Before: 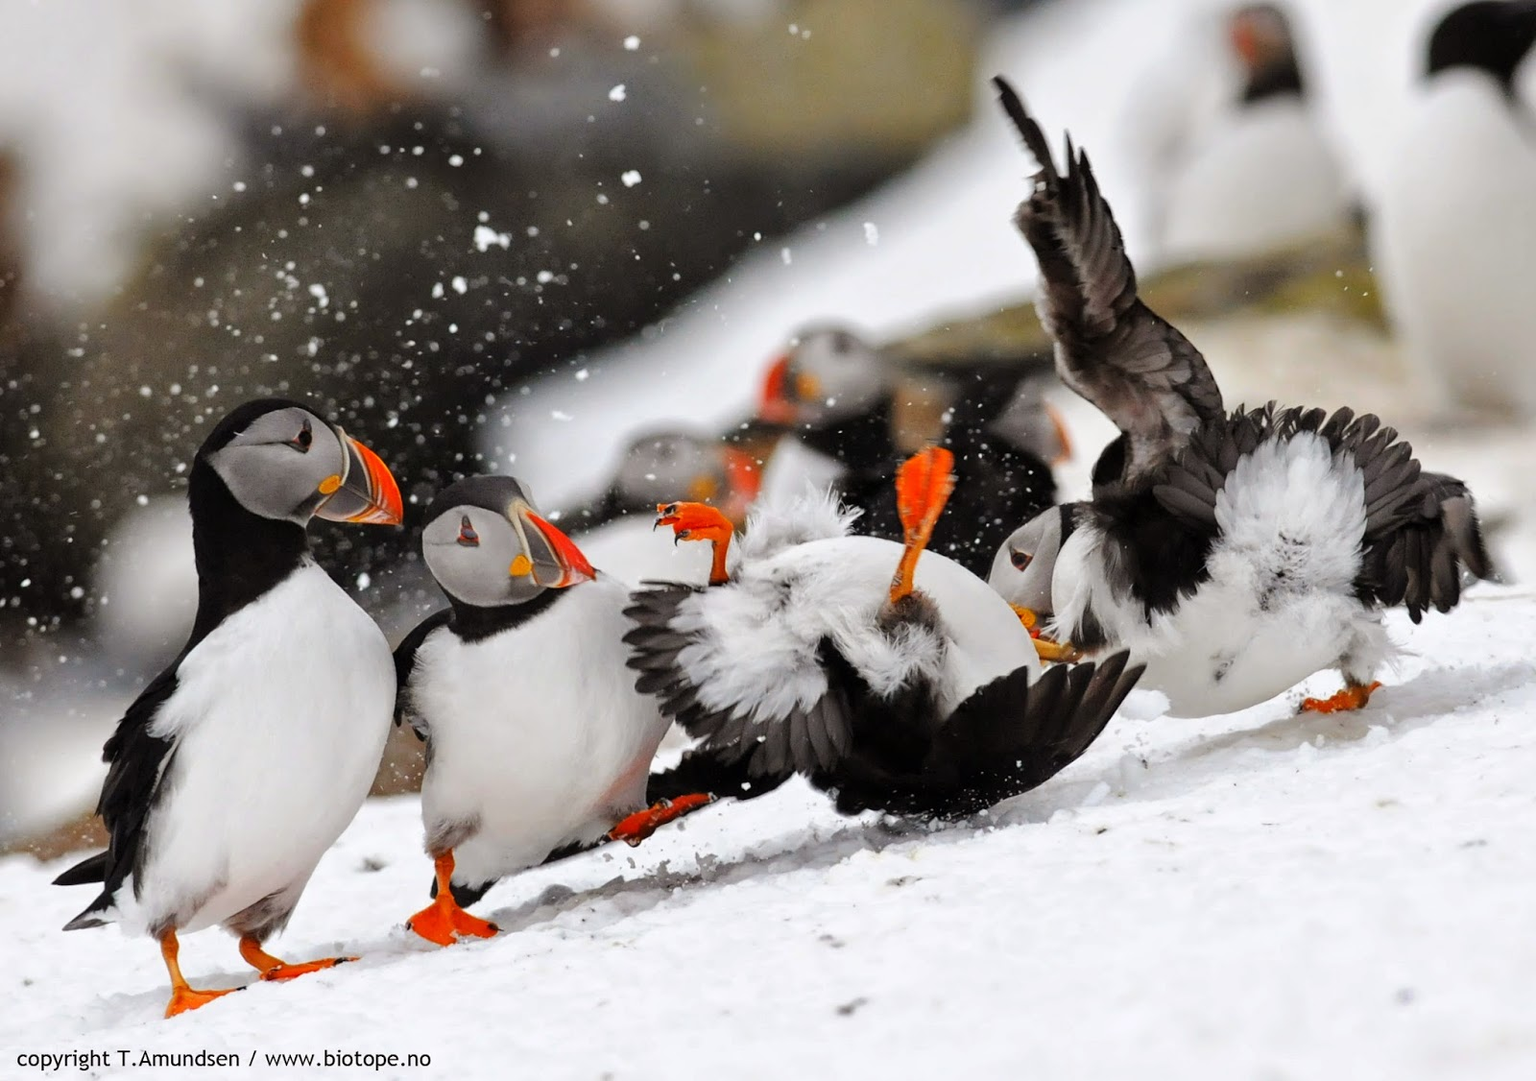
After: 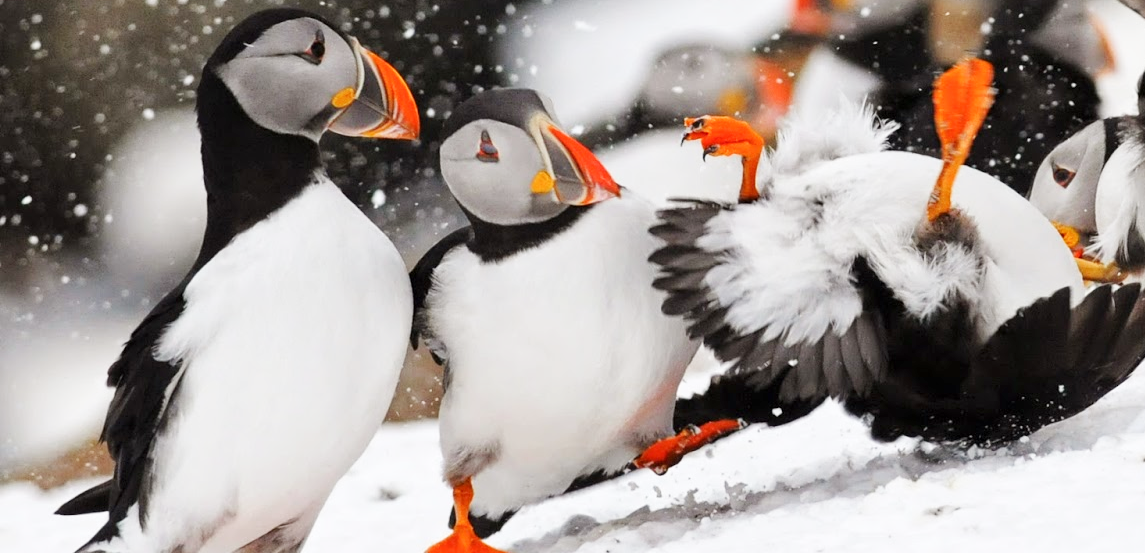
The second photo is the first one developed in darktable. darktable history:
exposure: compensate exposure bias true, compensate highlight preservation false
base curve: curves: ch0 [(0, 0) (0.204, 0.334) (0.55, 0.733) (1, 1)], preserve colors none
crop: top 36.195%, right 28.394%, bottom 14.659%
